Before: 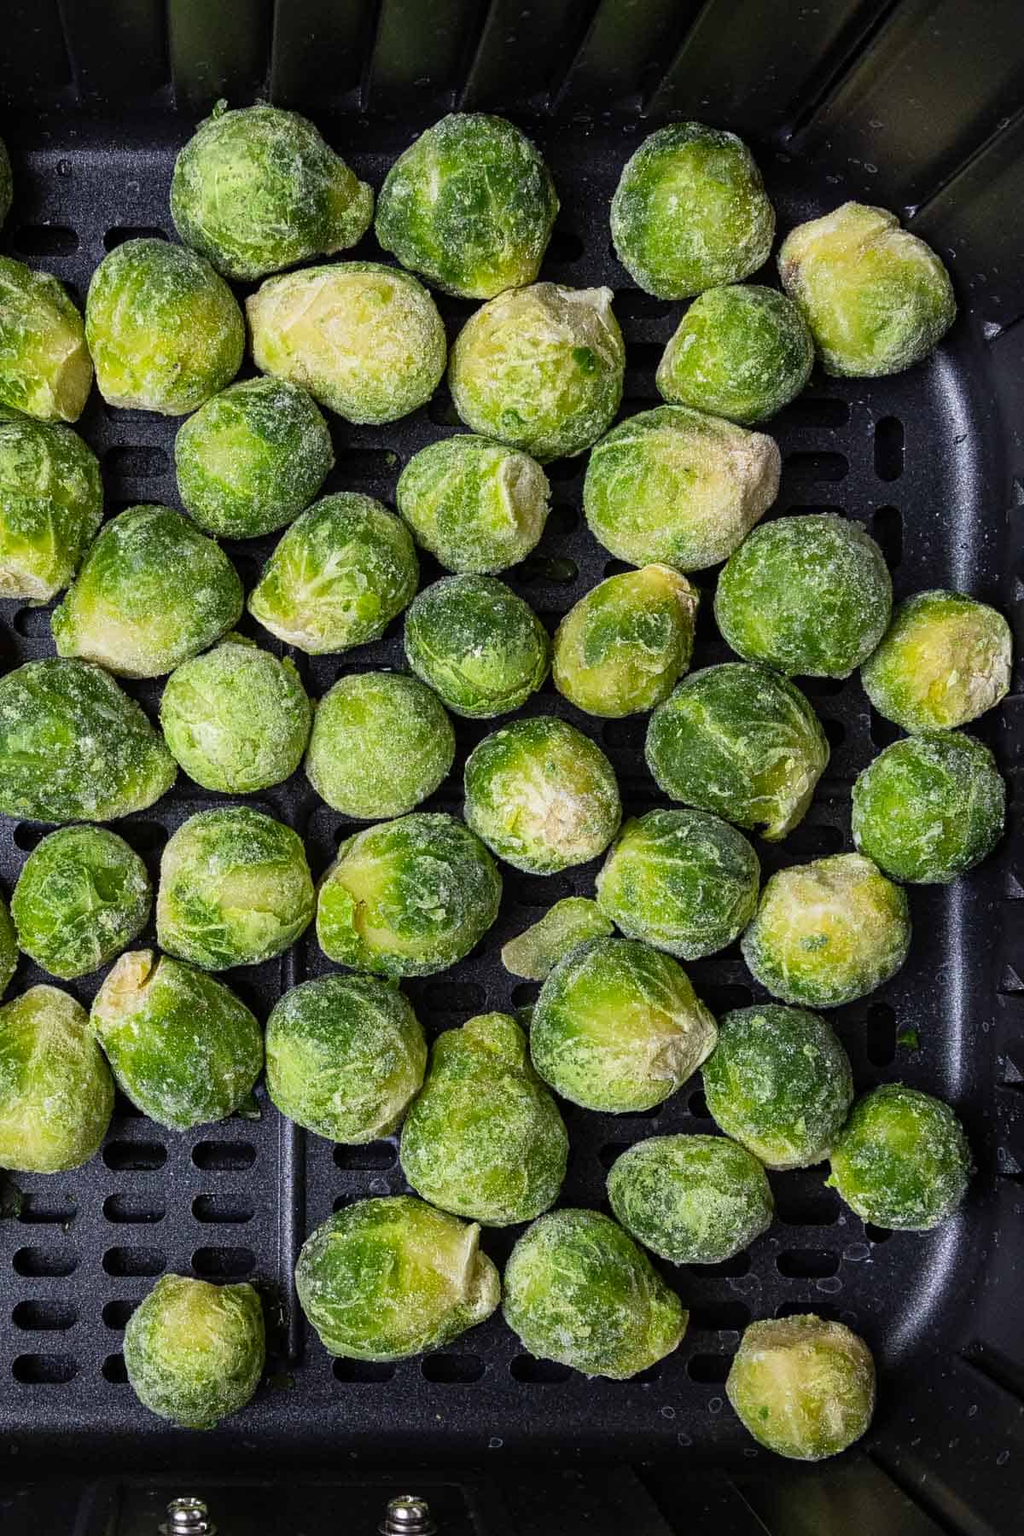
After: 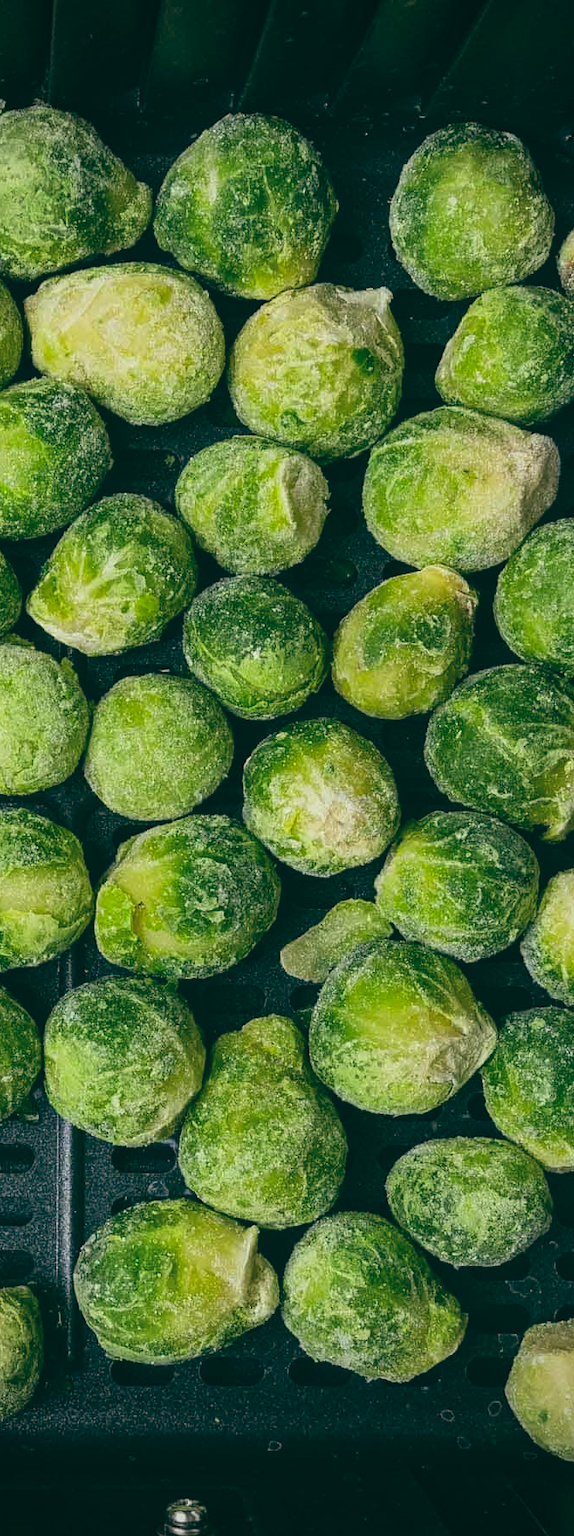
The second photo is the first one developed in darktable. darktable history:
vignetting: fall-off start 74.49%, fall-off radius 65.9%, brightness -0.628, saturation -0.68
white balance: red 0.982, blue 1.018
crop: left 21.674%, right 22.086%
shadows and highlights: radius 337.17, shadows 29.01, soften with gaussian
color balance: lift [1.005, 0.99, 1.007, 1.01], gamma [1, 1.034, 1.032, 0.966], gain [0.873, 1.055, 1.067, 0.933]
